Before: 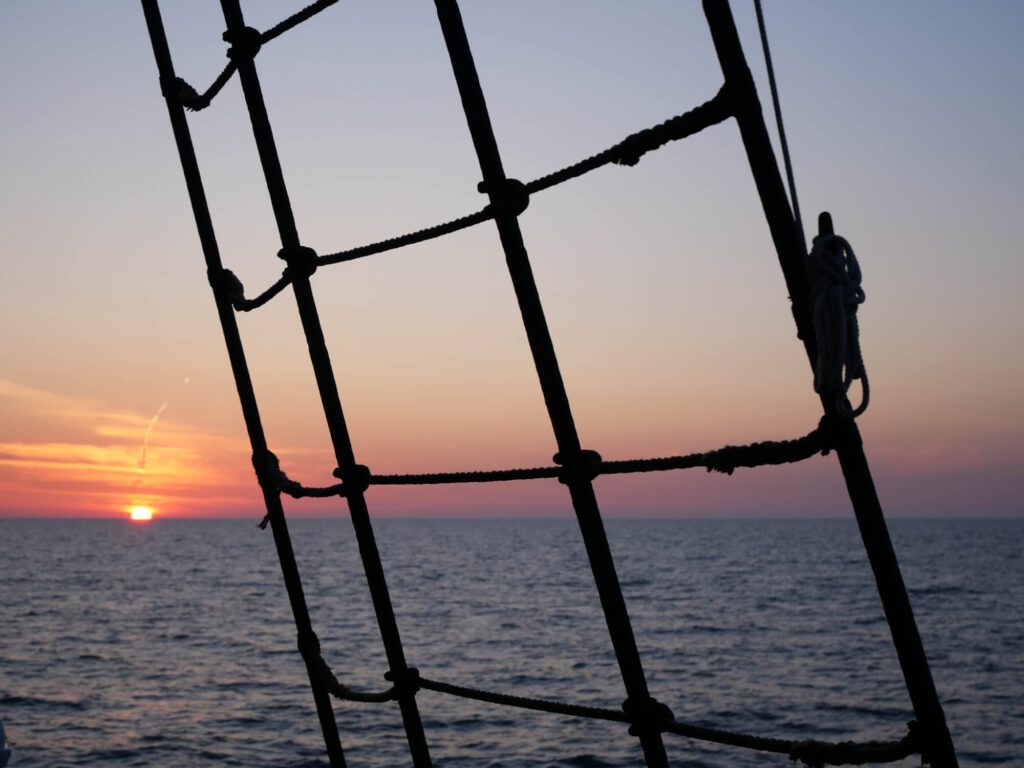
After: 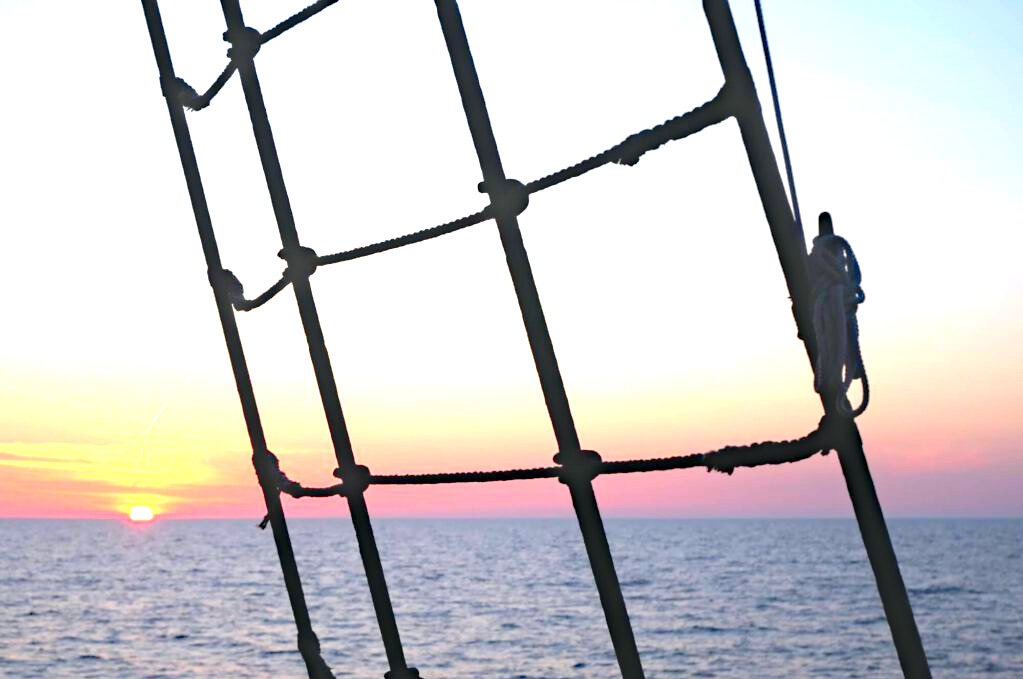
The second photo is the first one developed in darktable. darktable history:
haze removal: compatibility mode true, adaptive false
local contrast: detail 70%
crop and rotate: top 0%, bottom 11.504%
exposure: exposure 2.001 EV, compensate highlight preservation false
